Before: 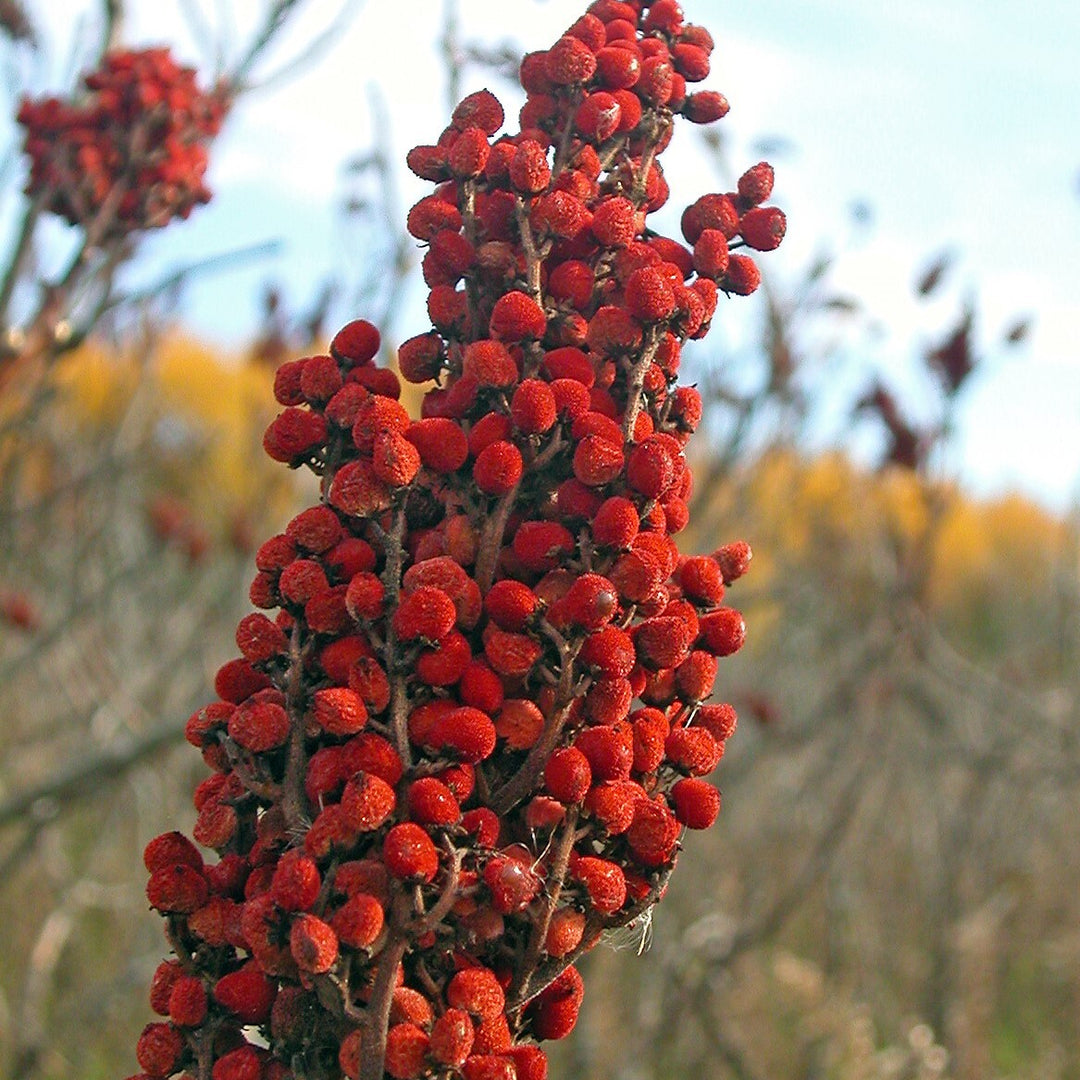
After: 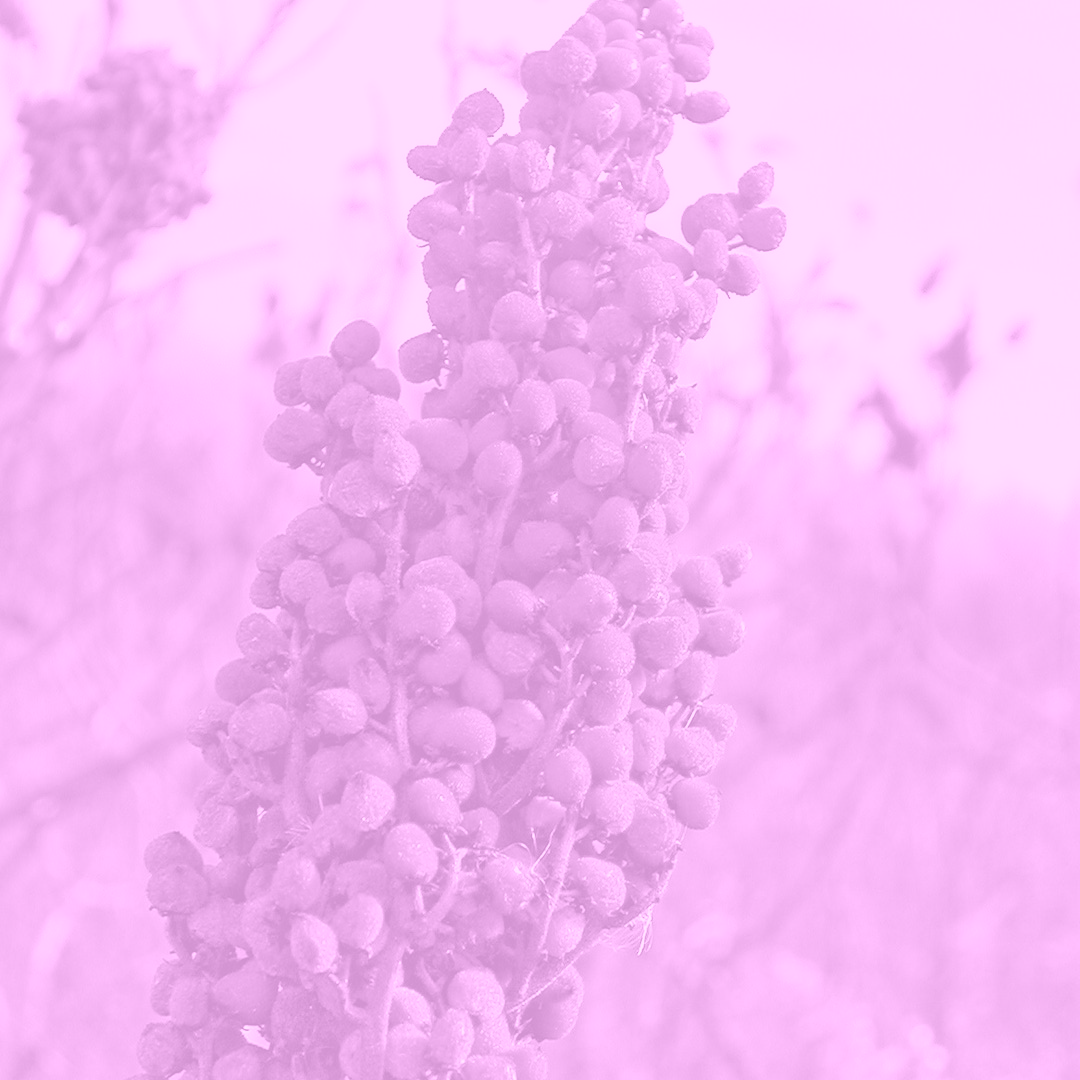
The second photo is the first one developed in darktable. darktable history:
white balance: red 1.188, blue 1.11
colorize: hue 331.2°, saturation 75%, source mix 30.28%, lightness 70.52%, version 1
graduated density: rotation 5.63°, offset 76.9
